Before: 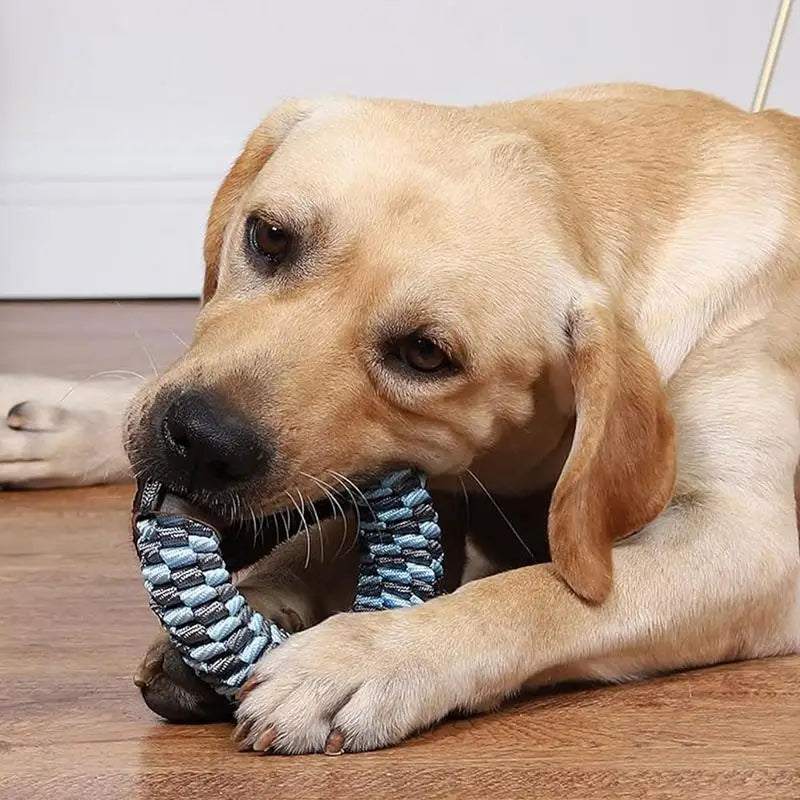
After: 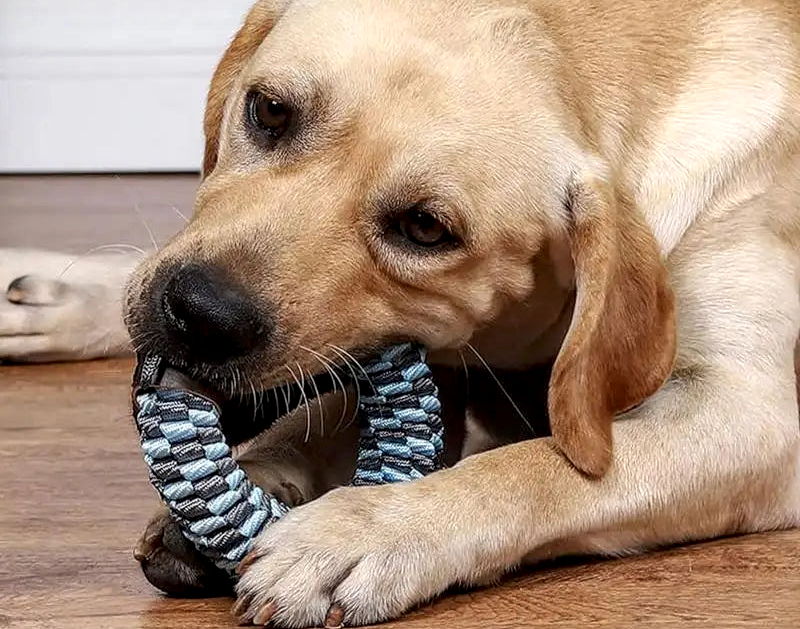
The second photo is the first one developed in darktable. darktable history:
local contrast: detail 142%
crop and rotate: top 15.774%, bottom 5.506%
